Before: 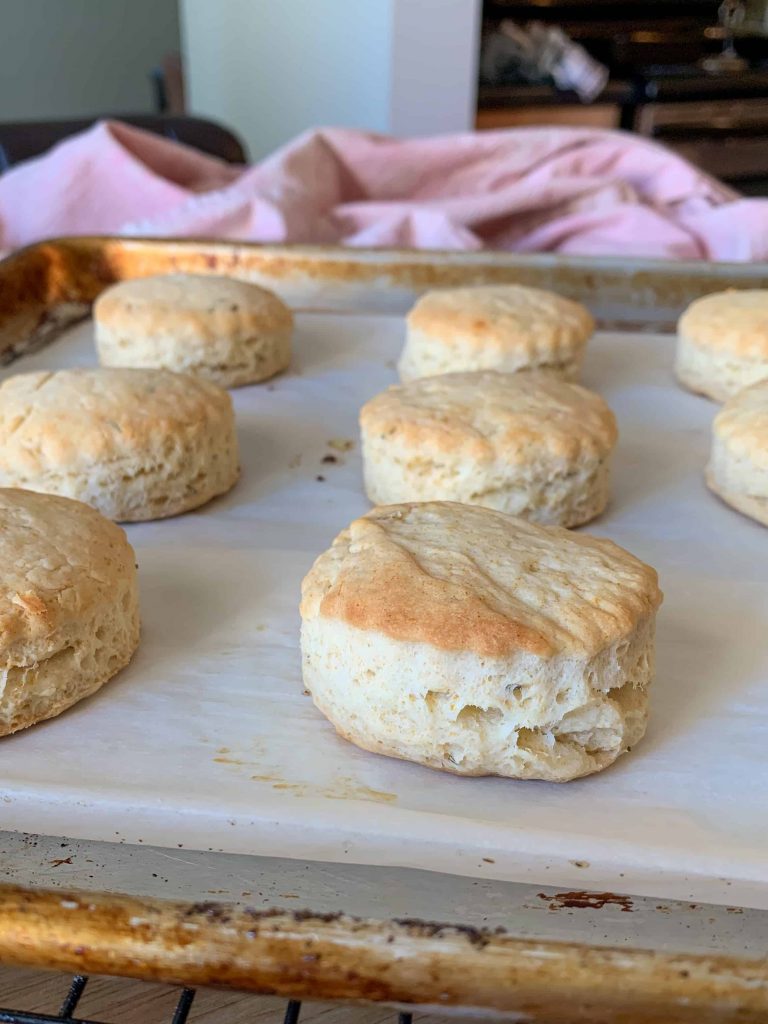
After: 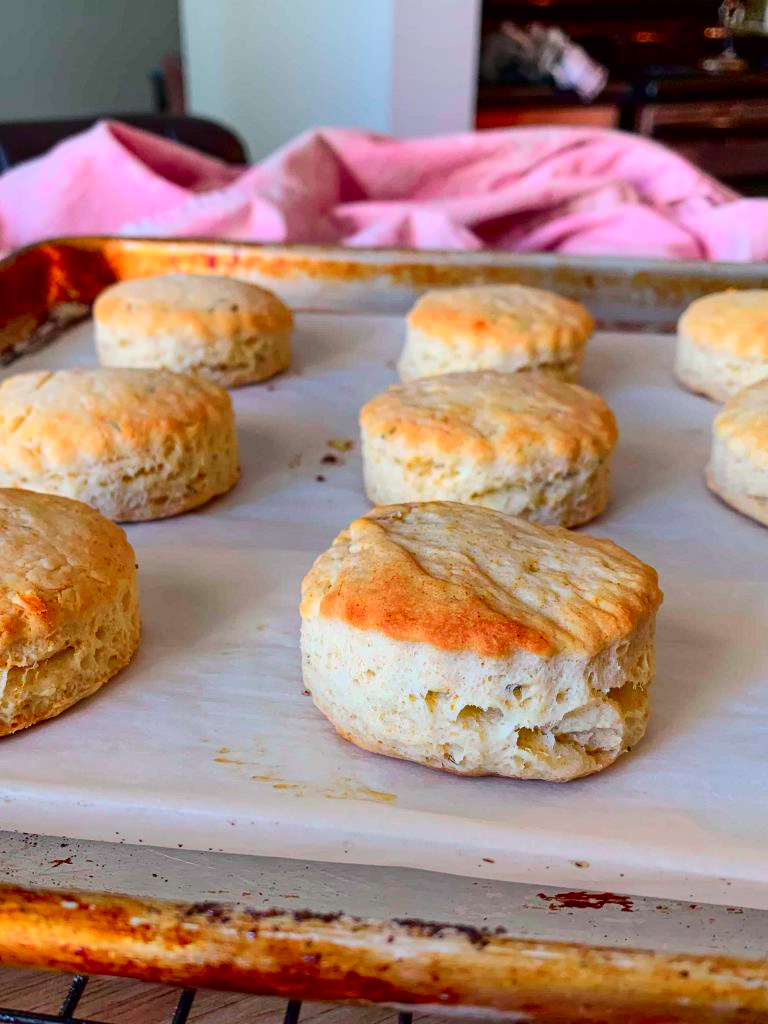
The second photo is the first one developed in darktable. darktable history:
contrast brightness saturation: contrast 0.03, brightness 0.058, saturation 0.122
shadows and highlights: shadows 58.58, highlights -60.24, soften with gaussian
tone curve: curves: ch0 [(0, 0) (0.106, 0.026) (0.275, 0.155) (0.392, 0.314) (0.513, 0.481) (0.657, 0.667) (1, 1)]; ch1 [(0, 0) (0.5, 0.511) (0.536, 0.579) (0.587, 0.69) (1, 1)]; ch2 [(0, 0) (0.5, 0.5) (0.55, 0.552) (0.625, 0.699) (1, 1)], color space Lab, independent channels, preserve colors none
